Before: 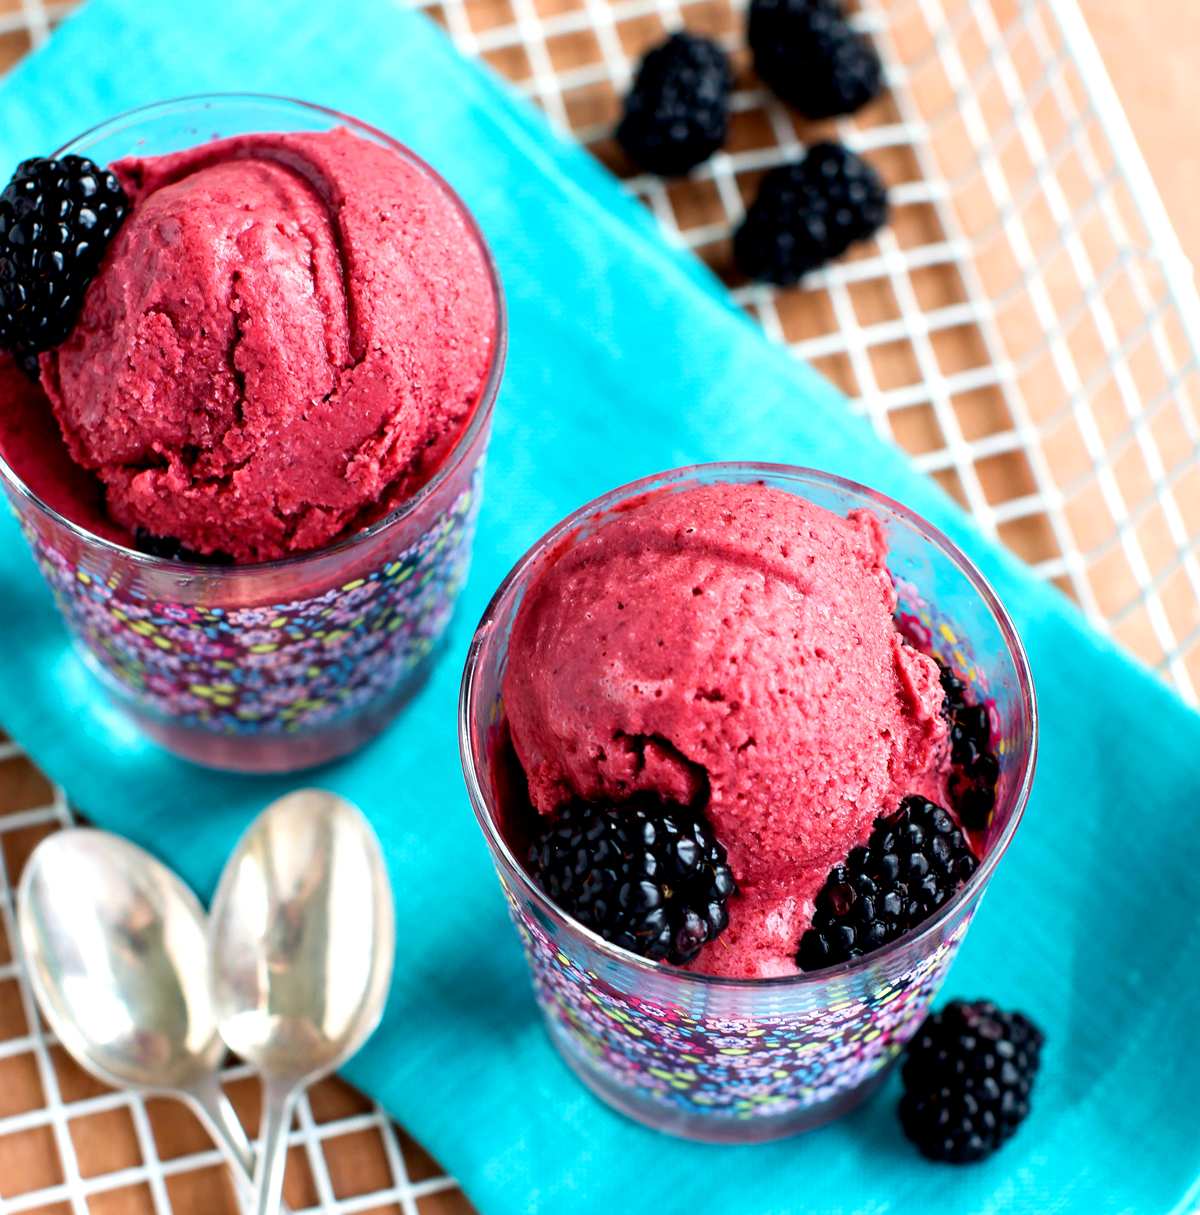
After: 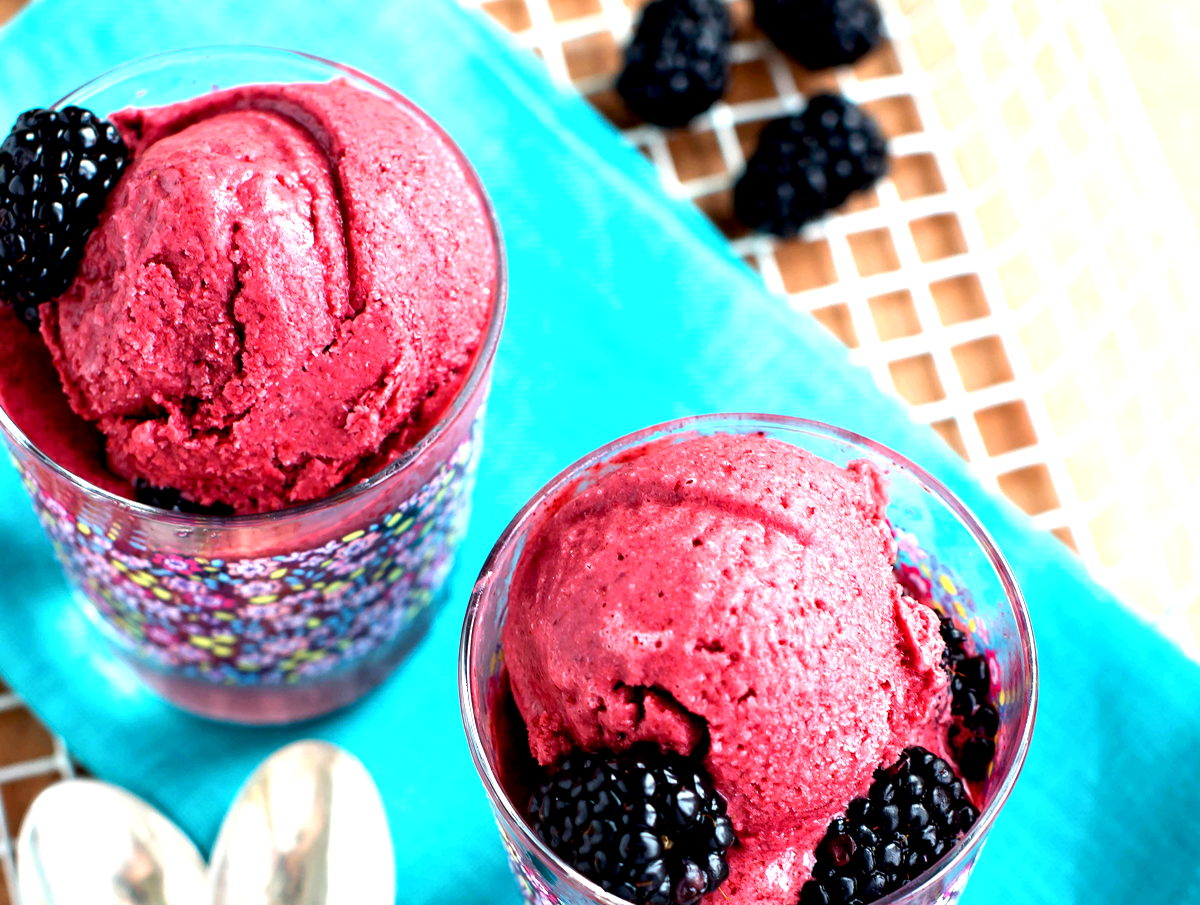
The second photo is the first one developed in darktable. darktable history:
crop: top 4.049%, bottom 21.426%
exposure: exposure 0.657 EV, compensate exposure bias true, compensate highlight preservation false
local contrast: highlights 101%, shadows 100%, detail 119%, midtone range 0.2
